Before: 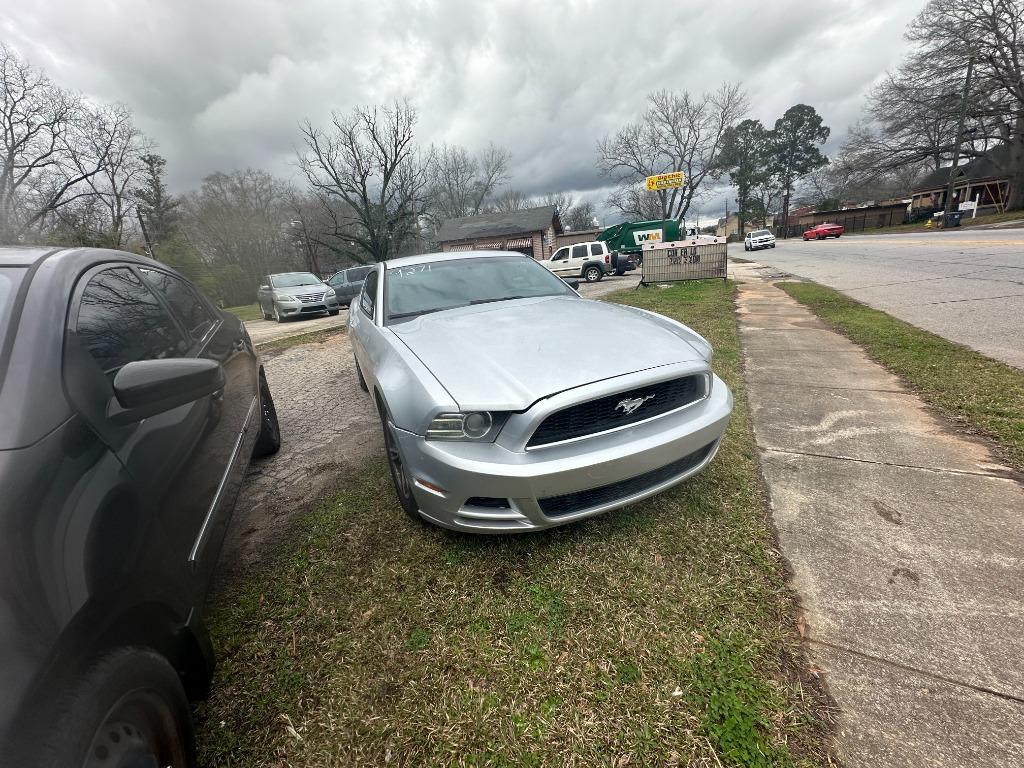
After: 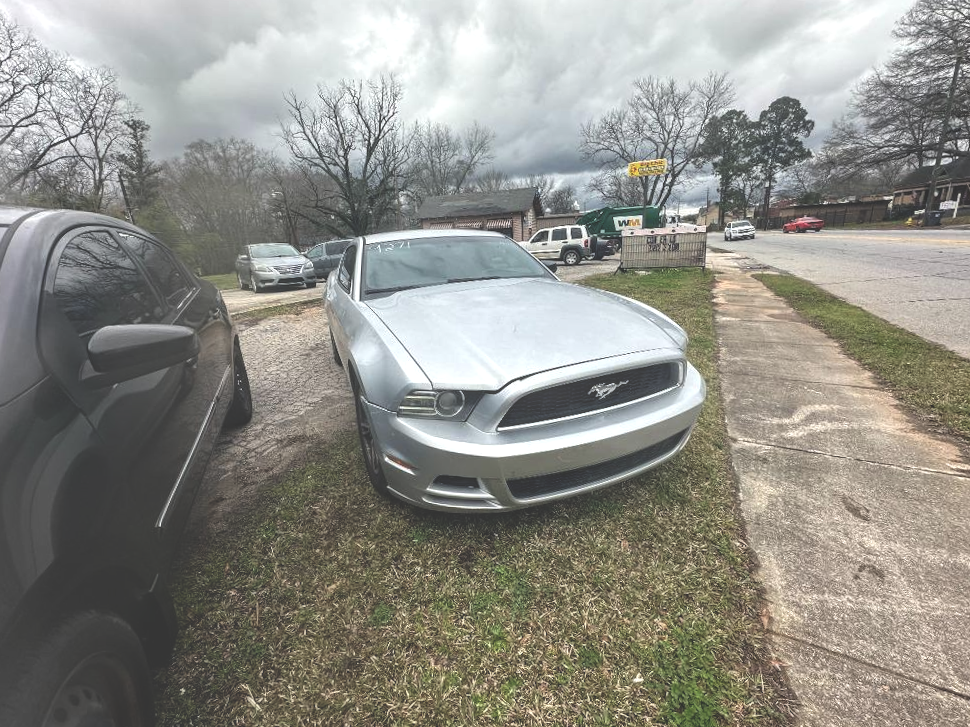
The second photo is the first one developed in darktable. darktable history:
local contrast: detail 130%
exposure: black level correction -0.043, exposure 0.063 EV, compensate exposure bias true, compensate highlight preservation false
crop and rotate: angle -2.41°
